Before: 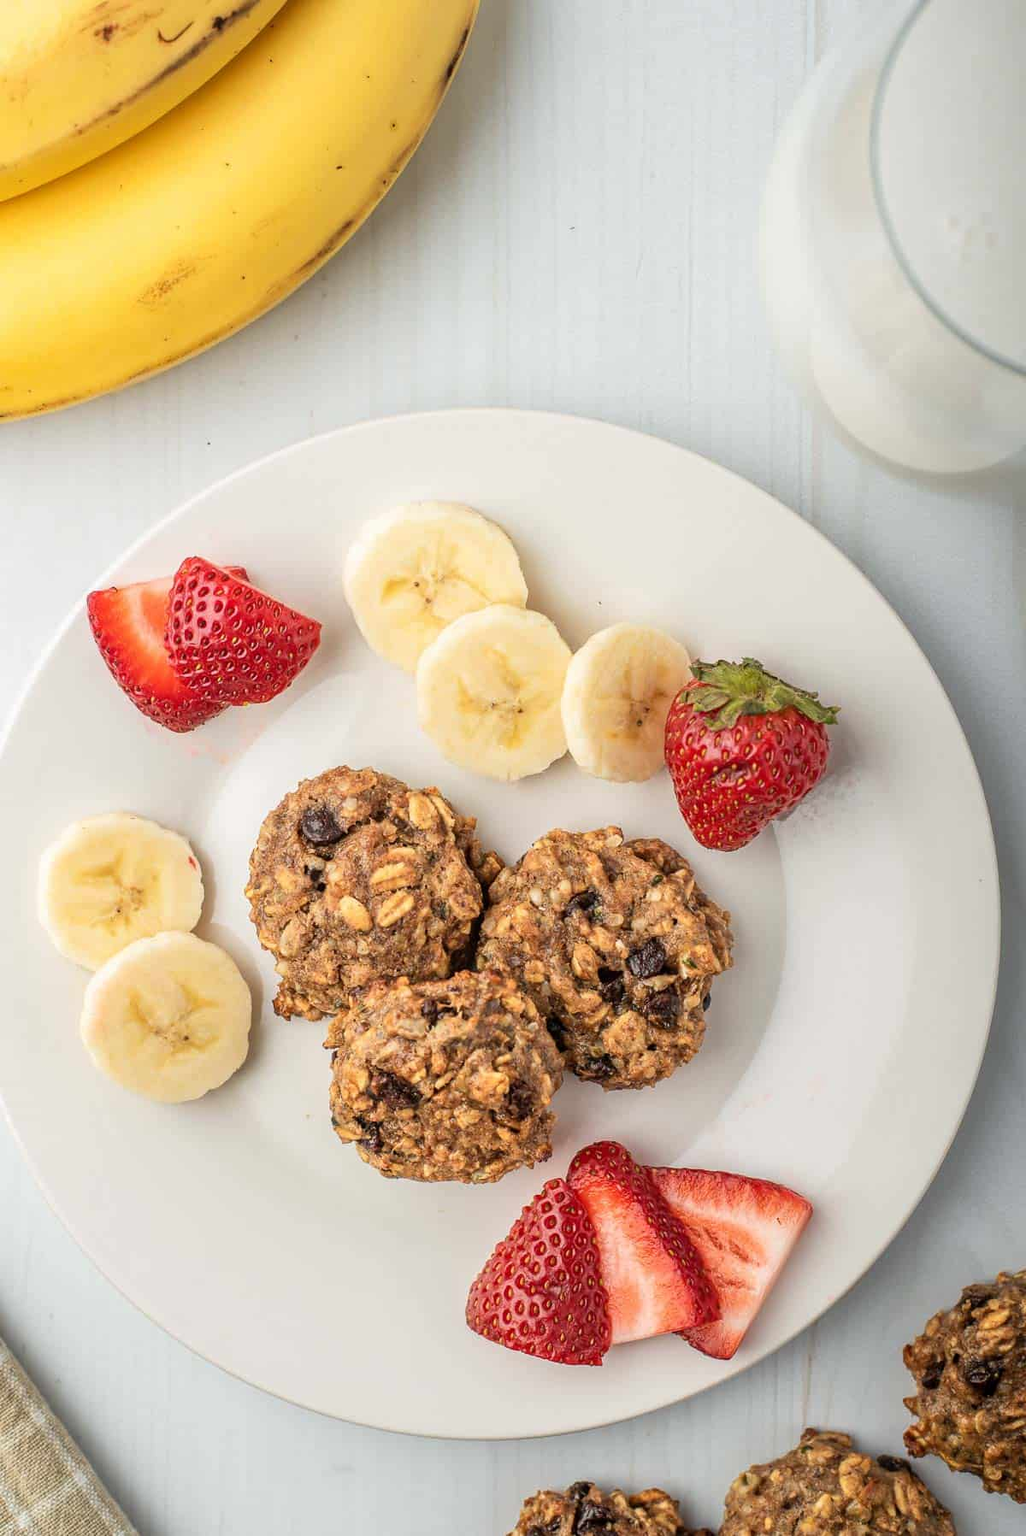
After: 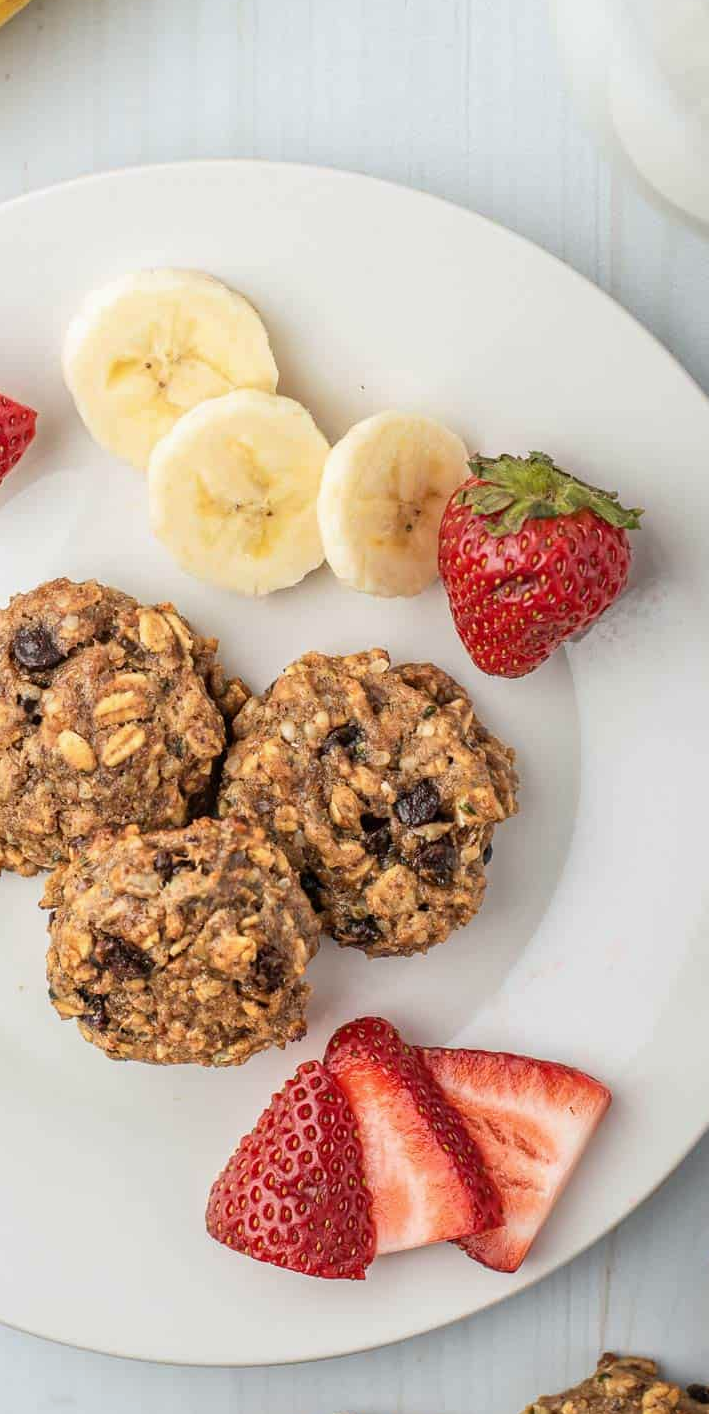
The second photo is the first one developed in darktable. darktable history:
crop and rotate: left 28.256%, top 17.734%, right 12.656%, bottom 3.573%
white balance: red 0.988, blue 1.017
